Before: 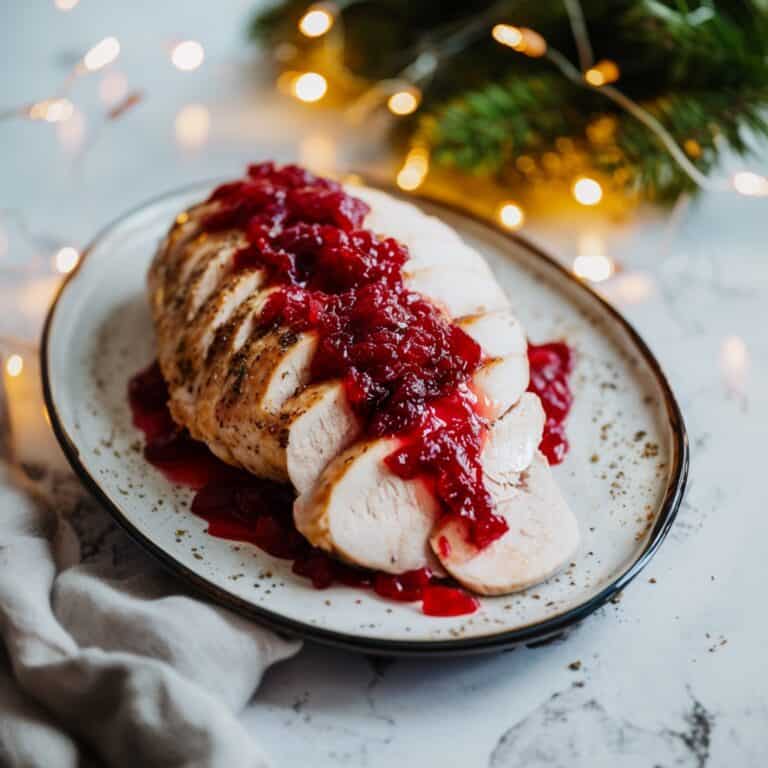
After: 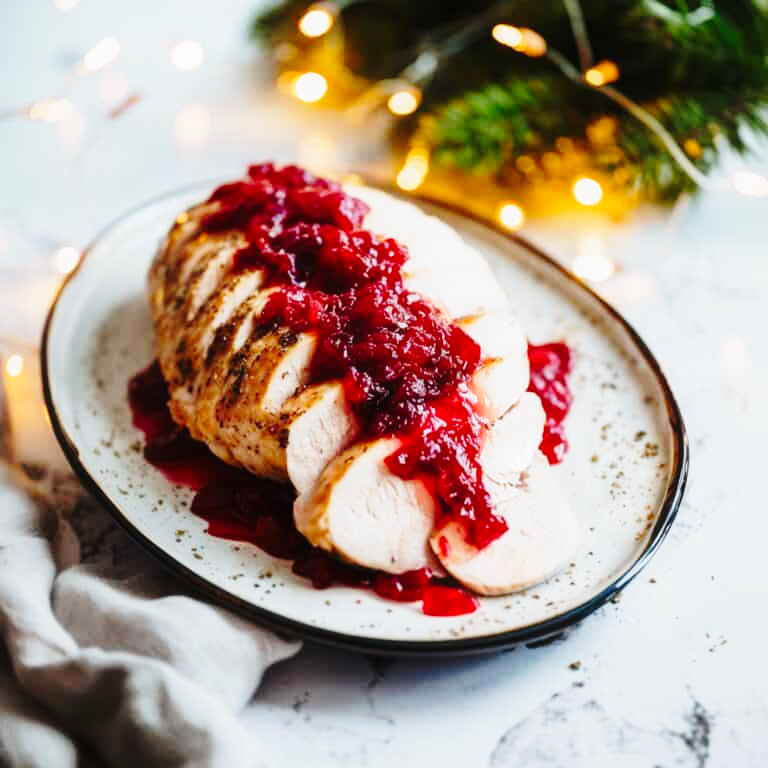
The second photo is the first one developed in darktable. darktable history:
base curve: curves: ch0 [(0, 0) (0.028, 0.03) (0.121, 0.232) (0.46, 0.748) (0.859, 0.968) (1, 1)], preserve colors none
contrast equalizer: octaves 7, y [[0.6 ×6], [0.55 ×6], [0 ×6], [0 ×6], [0 ×6]], mix -0.2
